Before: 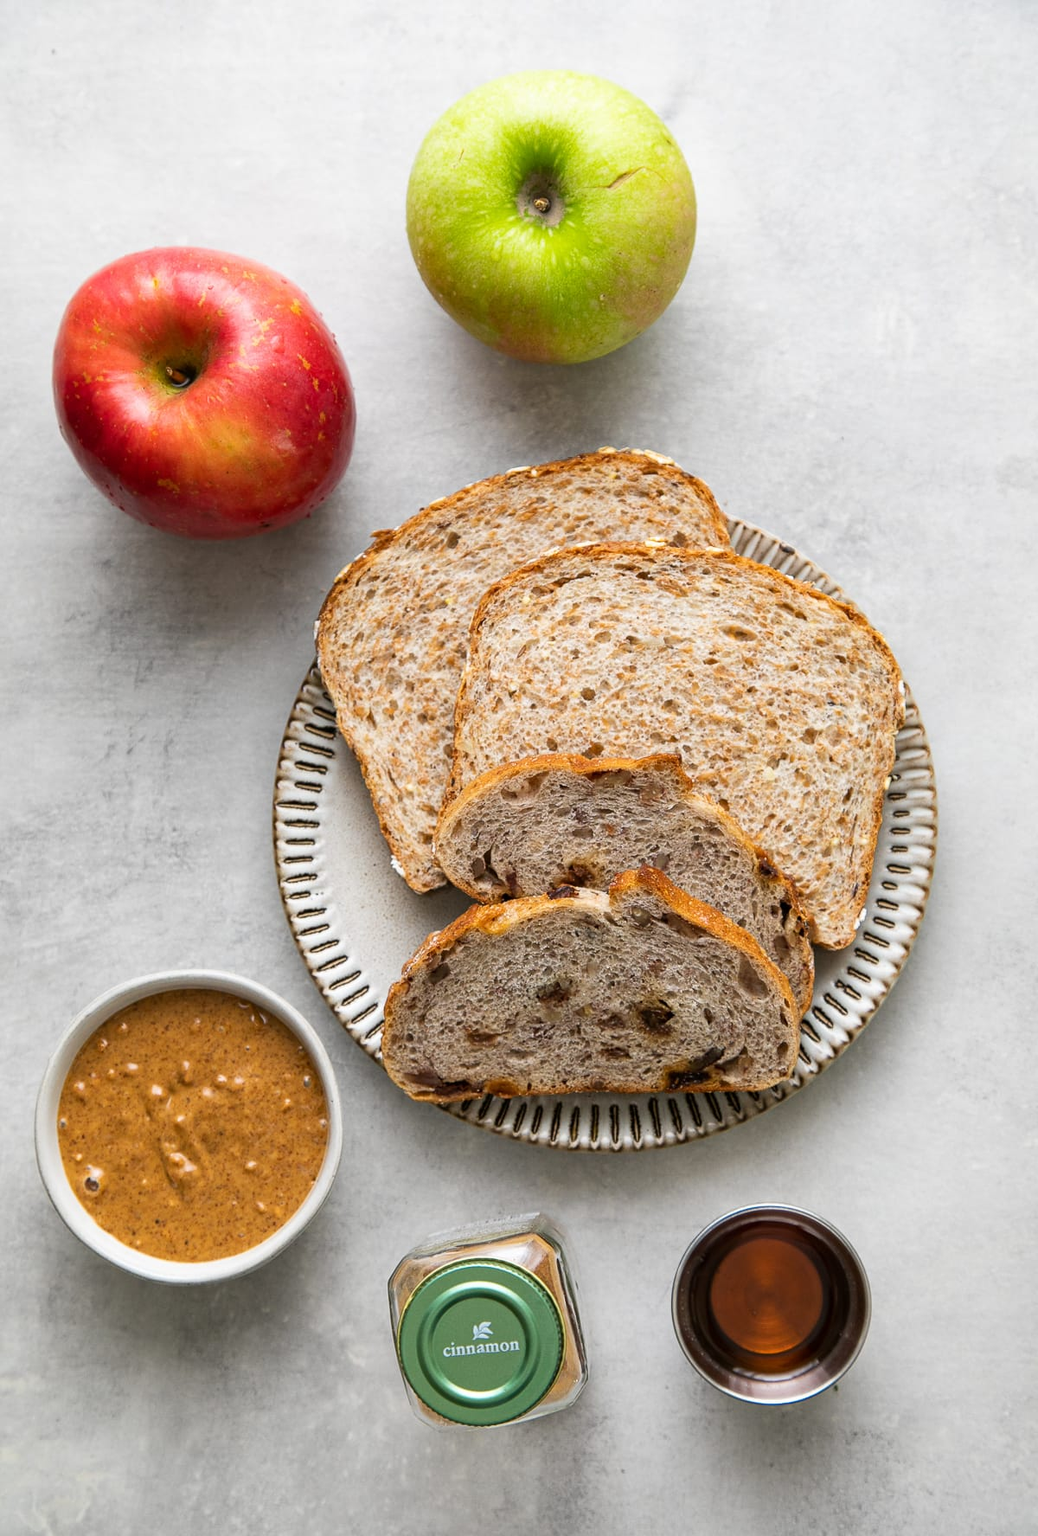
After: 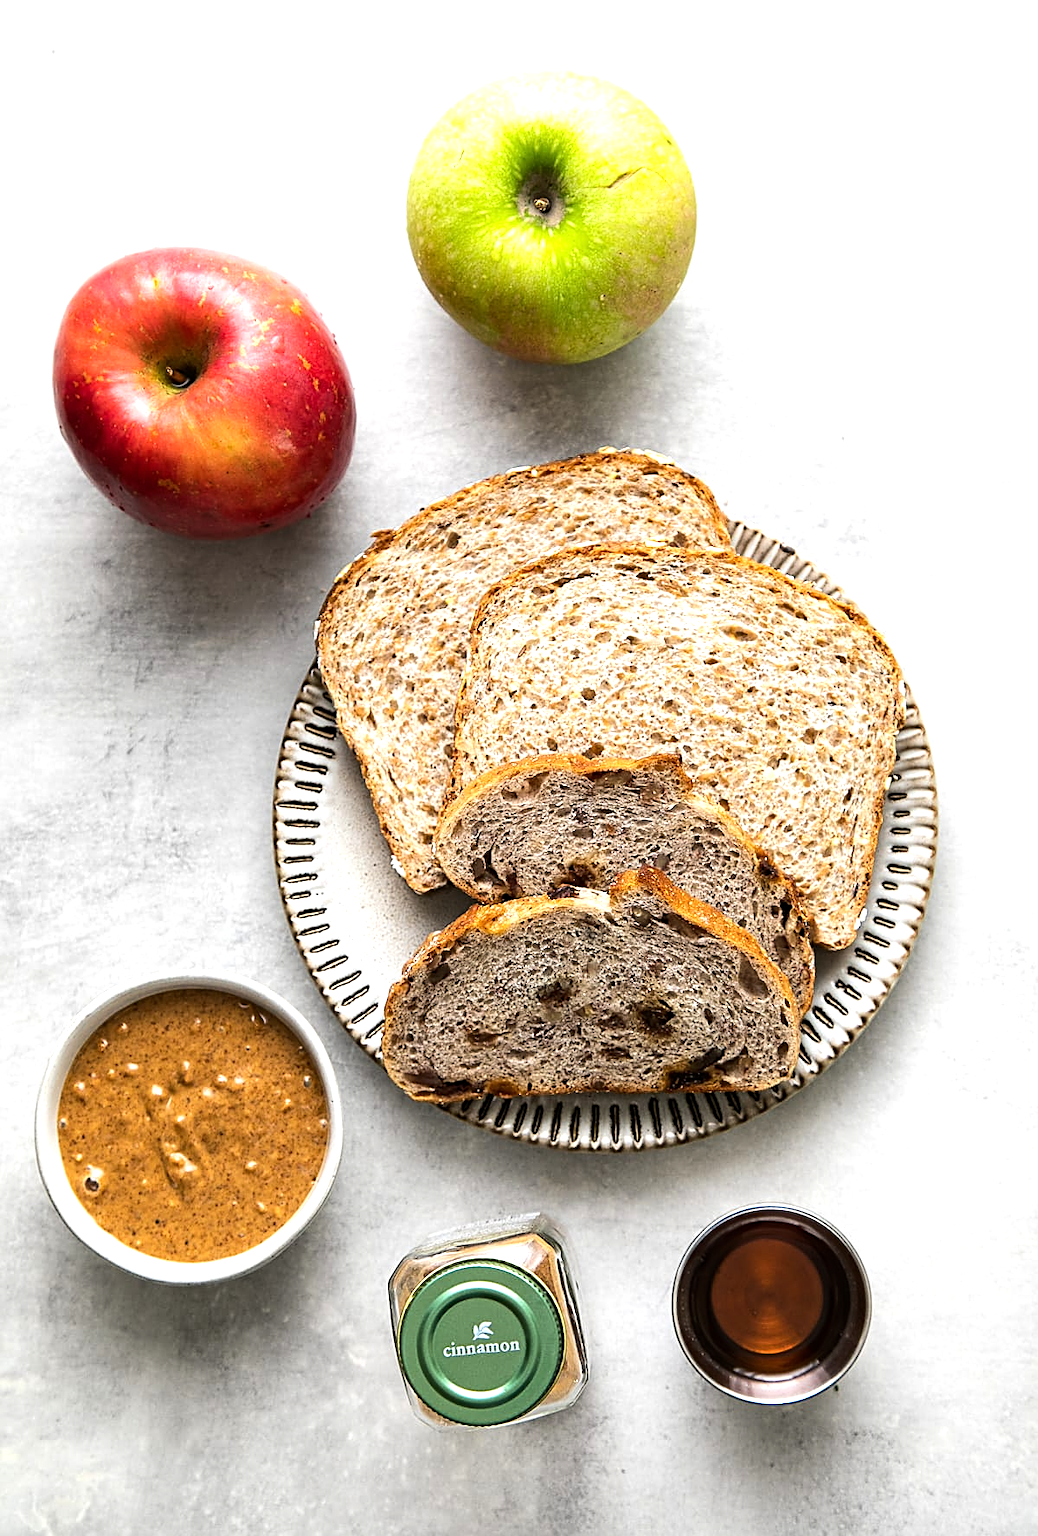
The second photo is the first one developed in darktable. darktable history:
sharpen: on, module defaults
exposure: compensate highlight preservation false
tone equalizer: -8 EV -0.75 EV, -7 EV -0.7 EV, -6 EV -0.6 EV, -5 EV -0.4 EV, -3 EV 0.4 EV, -2 EV 0.6 EV, -1 EV 0.7 EV, +0 EV 0.75 EV, edges refinement/feathering 500, mask exposure compensation -1.57 EV, preserve details no
